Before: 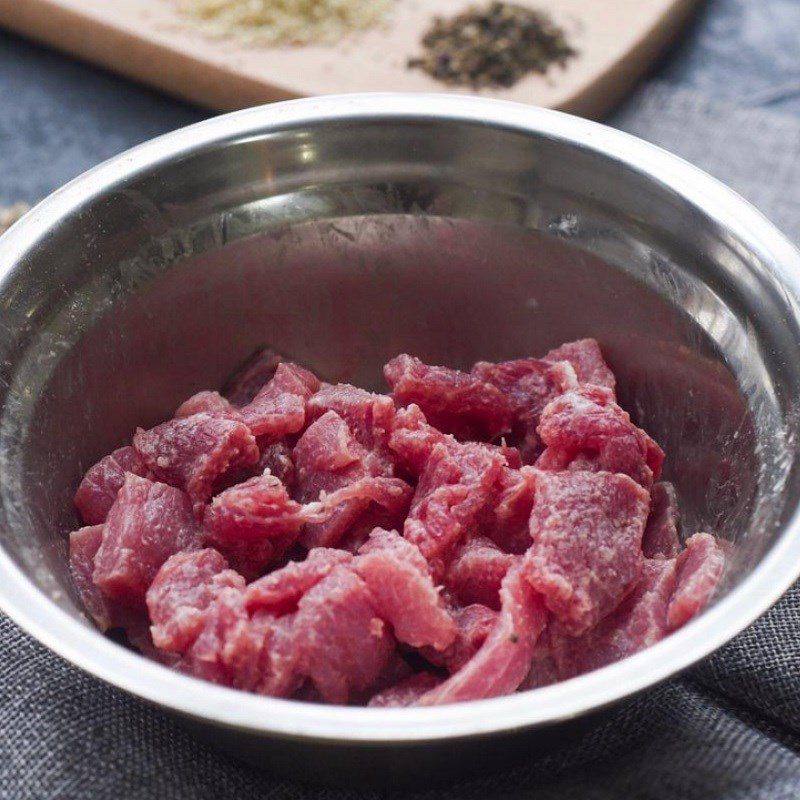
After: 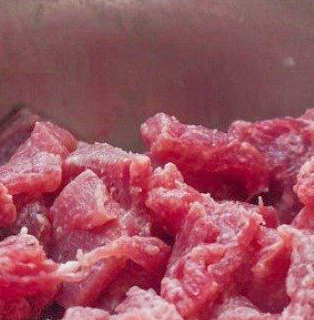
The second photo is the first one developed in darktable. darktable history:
contrast equalizer: y [[0.5, 0.5, 0.472, 0.5, 0.5, 0.5], [0.5 ×6], [0.5 ×6], [0 ×6], [0 ×6]]
crop: left 30.469%, top 30.161%, right 30.194%, bottom 29.776%
tone equalizer: -7 EV 0.148 EV, -6 EV 0.571 EV, -5 EV 1.15 EV, -4 EV 1.3 EV, -3 EV 1.16 EV, -2 EV 0.6 EV, -1 EV 0.153 EV
